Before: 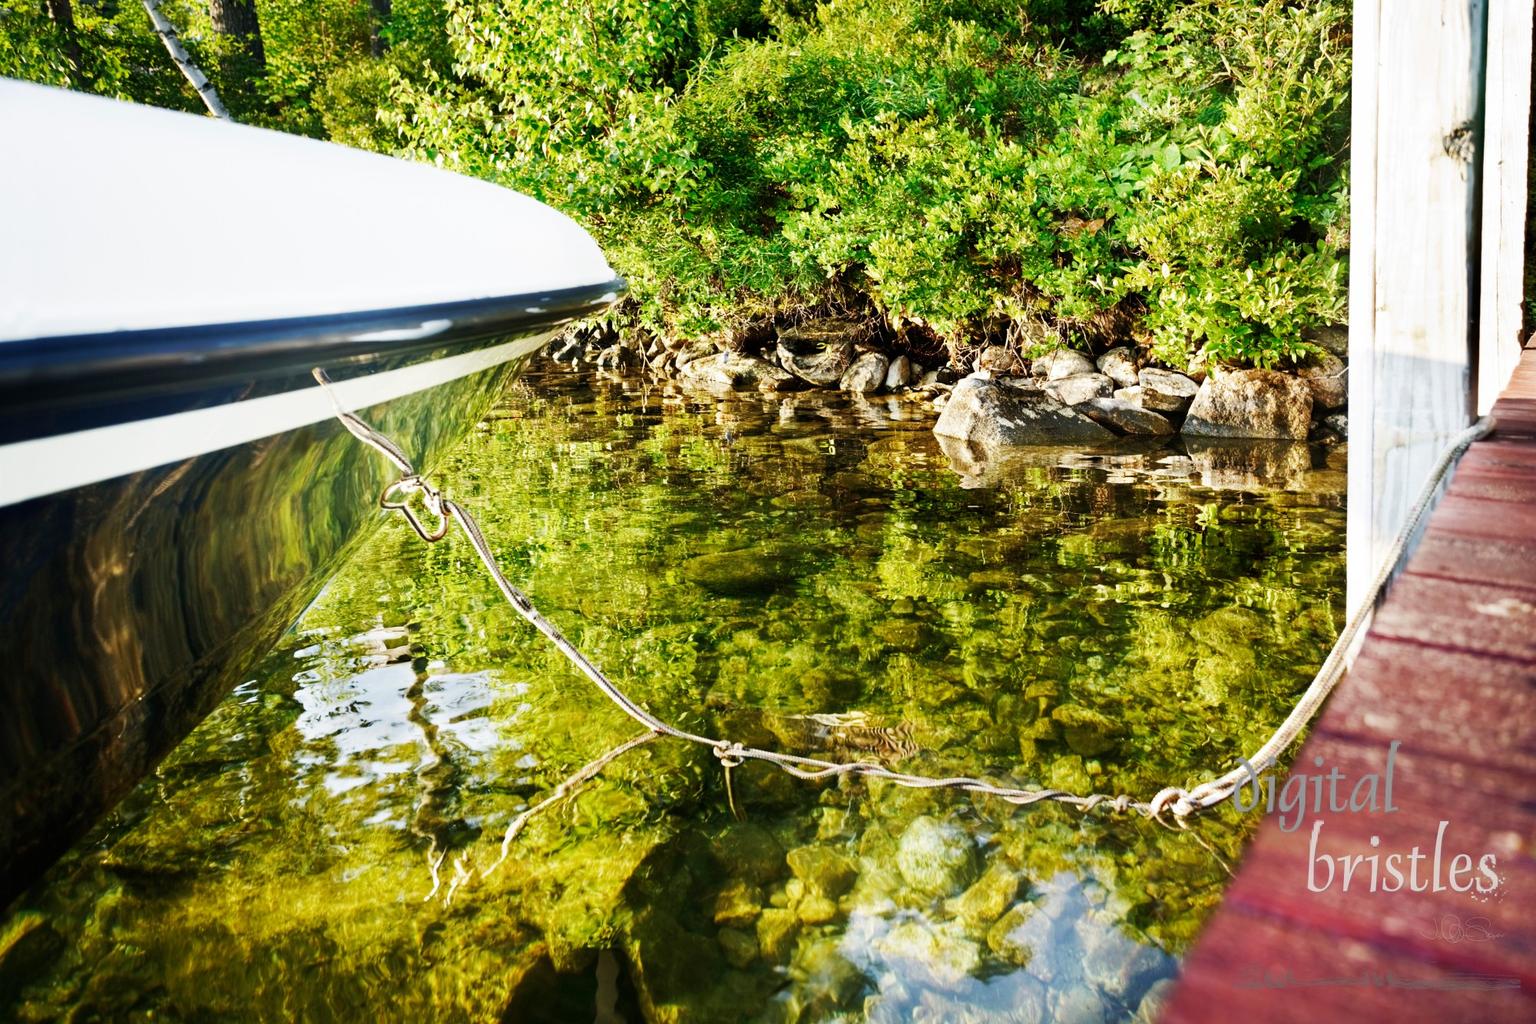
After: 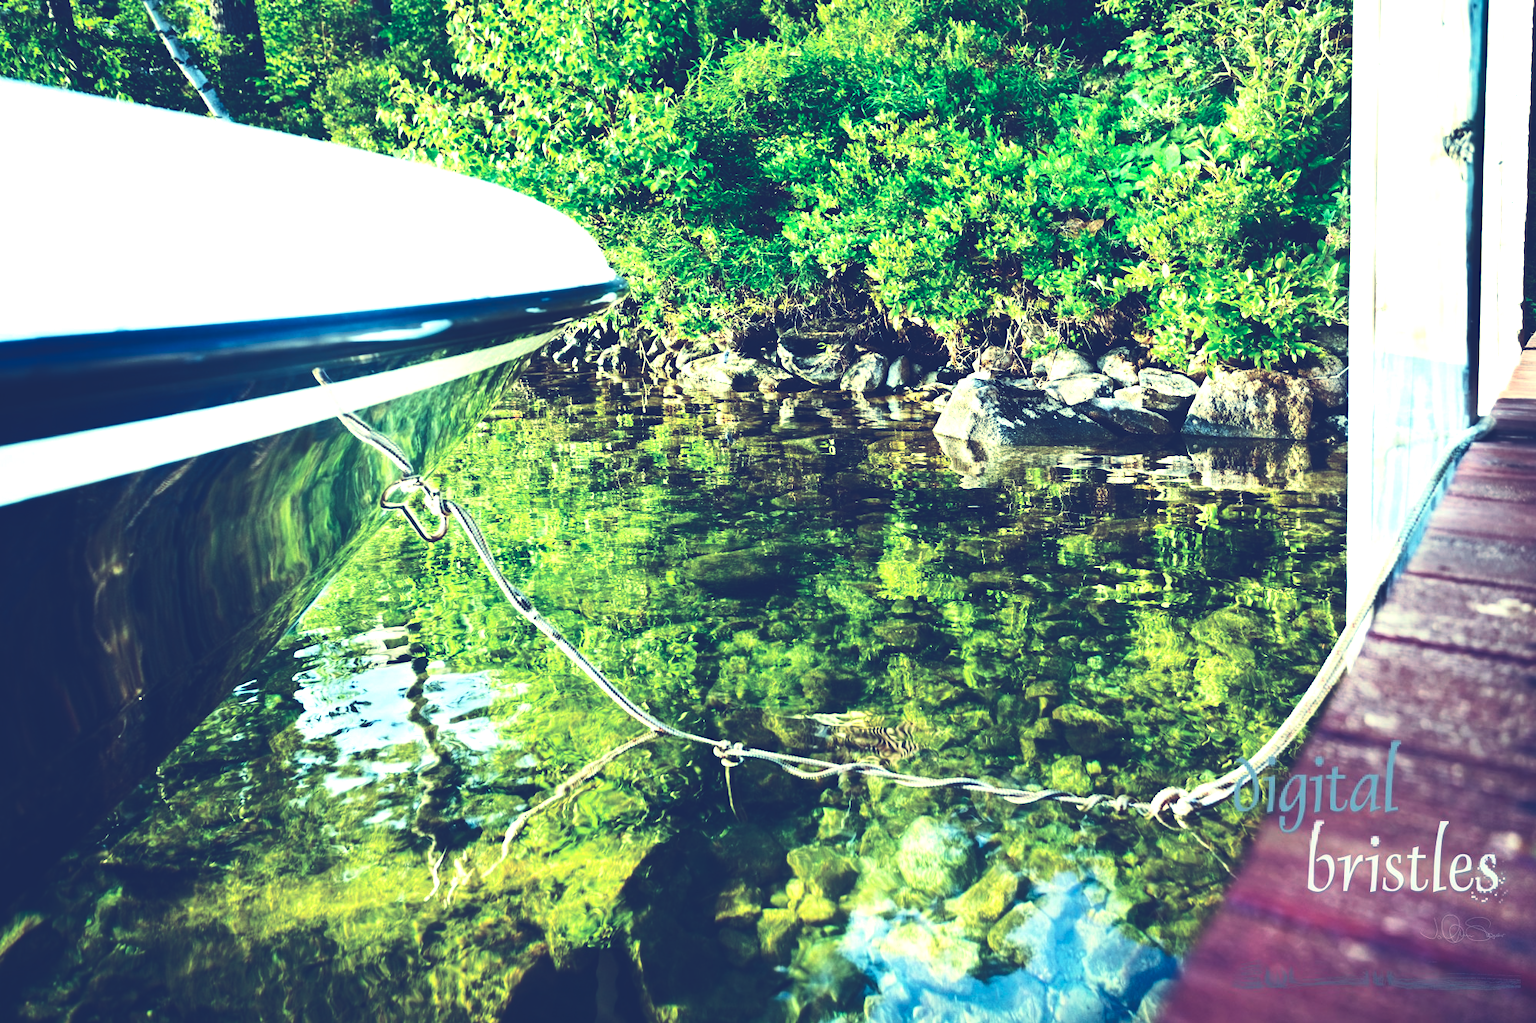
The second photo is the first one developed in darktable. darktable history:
rgb curve: curves: ch0 [(0, 0.186) (0.314, 0.284) (0.576, 0.466) (0.805, 0.691) (0.936, 0.886)]; ch1 [(0, 0.186) (0.314, 0.284) (0.581, 0.534) (0.771, 0.746) (0.936, 0.958)]; ch2 [(0, 0.216) (0.275, 0.39) (1, 1)], mode RGB, independent channels, compensate middle gray true, preserve colors none
contrast brightness saturation: contrast 0.22, brightness -0.19, saturation 0.24
exposure: black level correction -0.071, exposure 0.5 EV, compensate highlight preservation false
